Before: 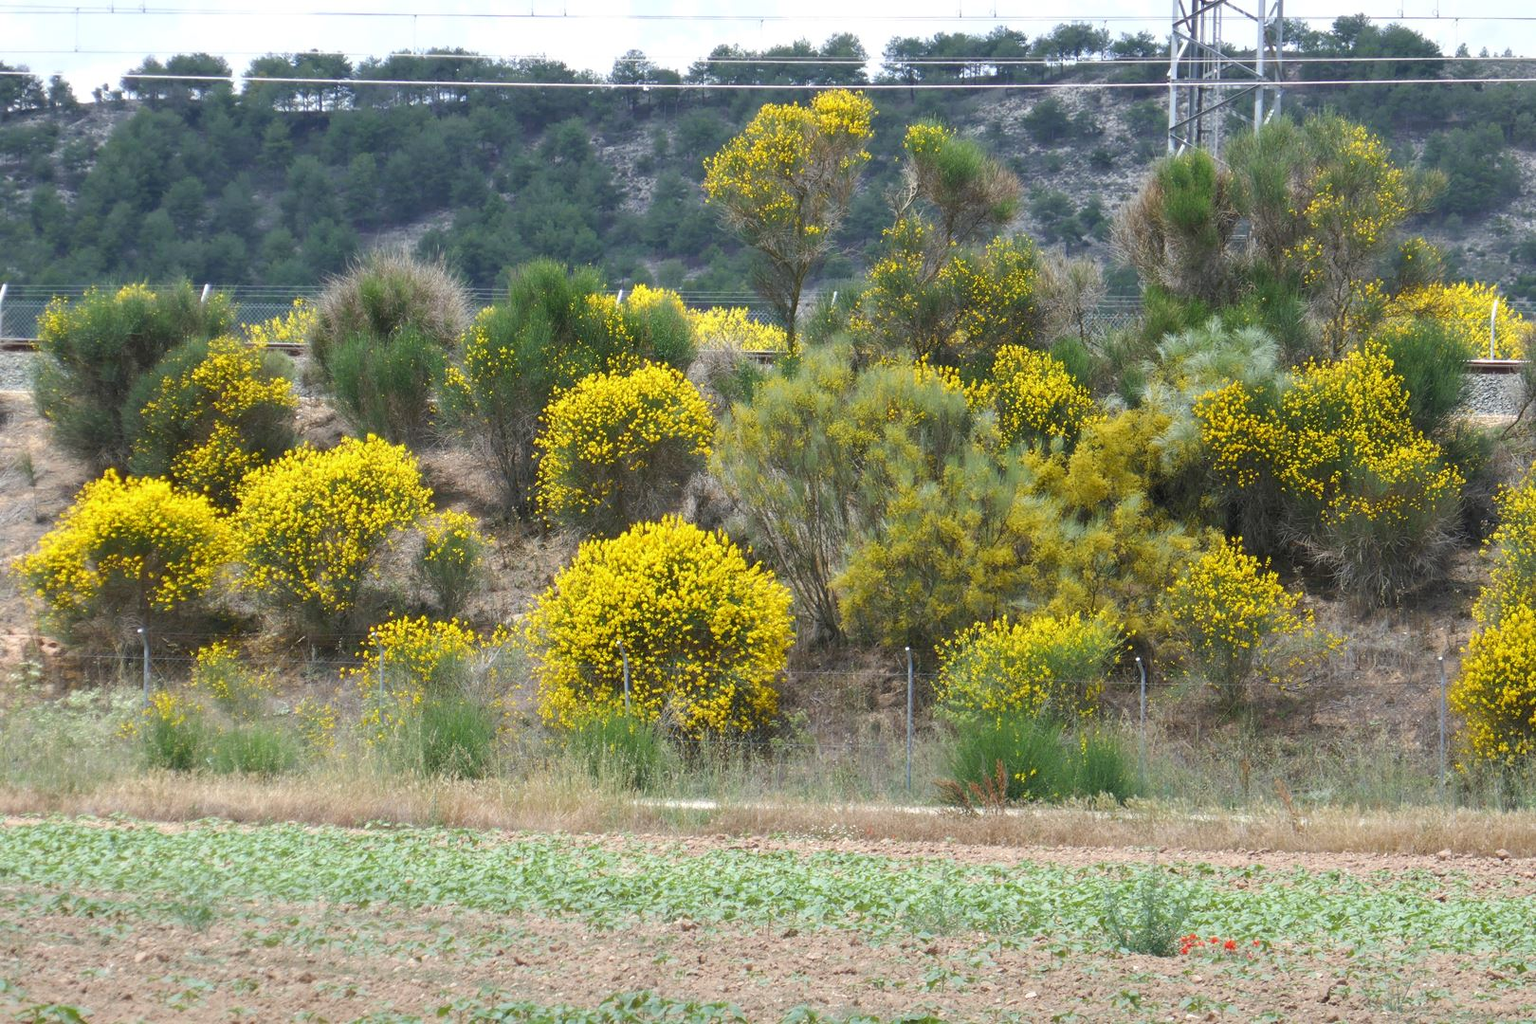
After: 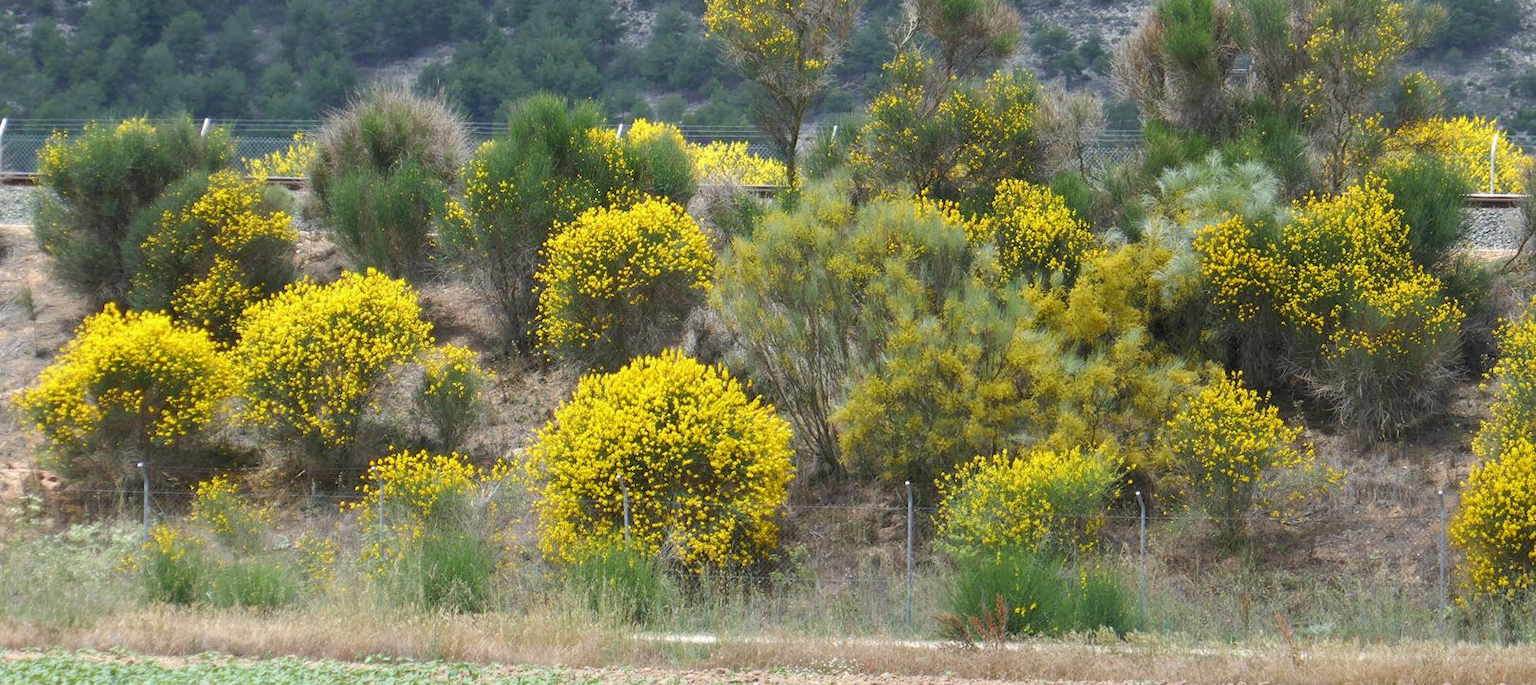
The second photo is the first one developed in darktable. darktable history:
crop: top 16.229%, bottom 16.743%
